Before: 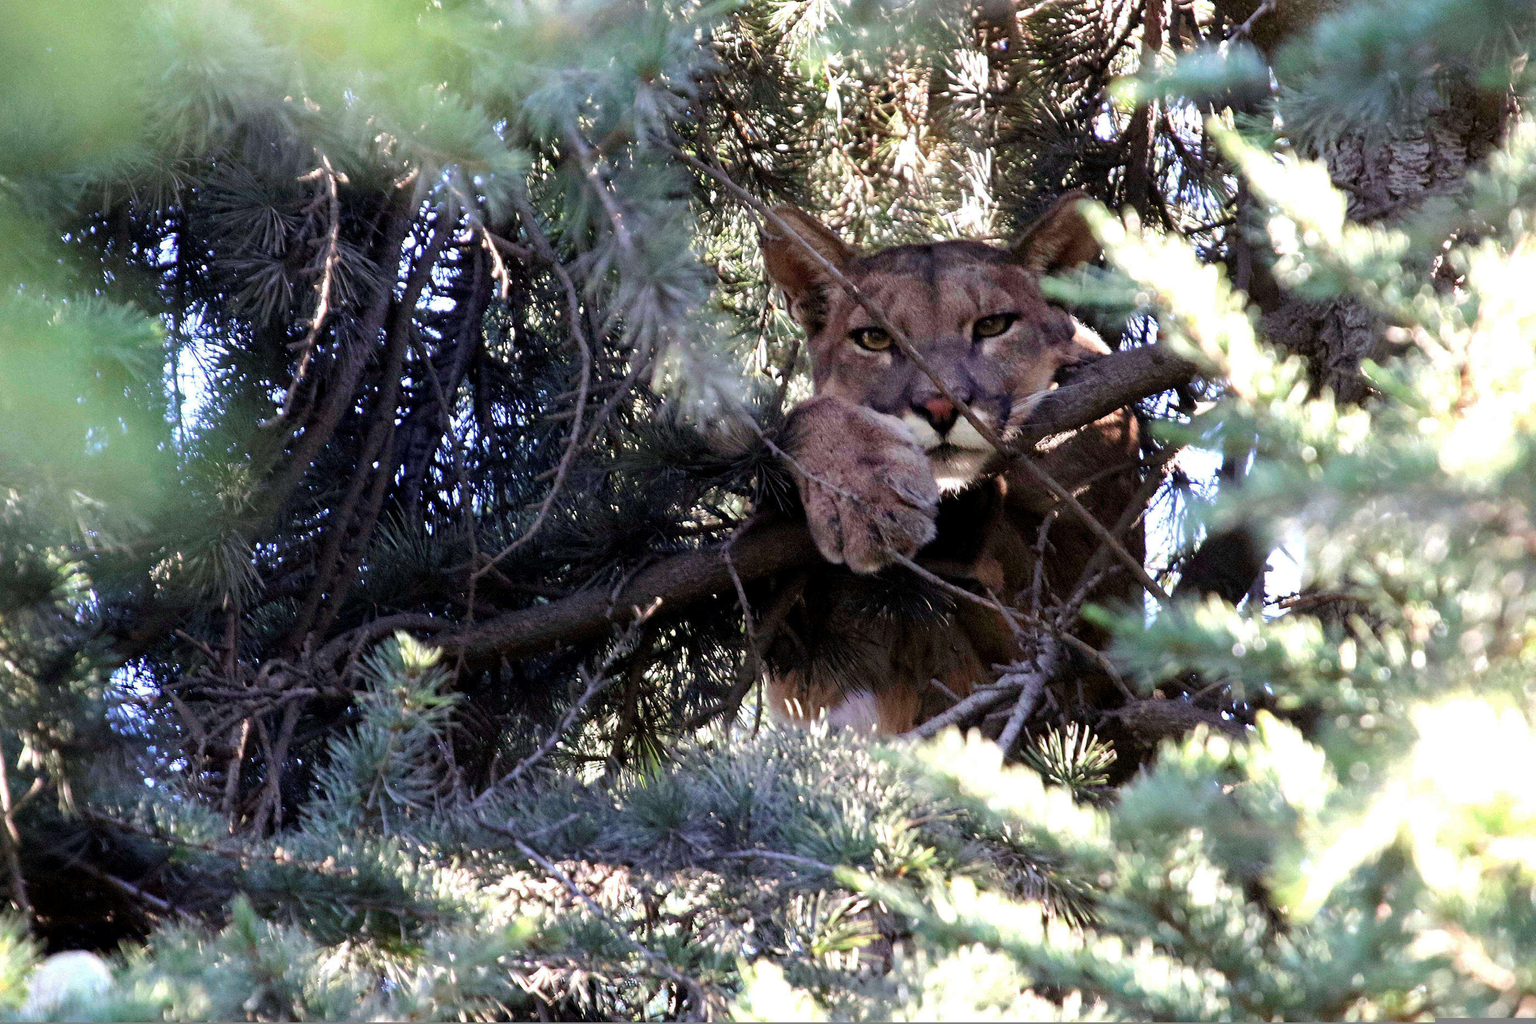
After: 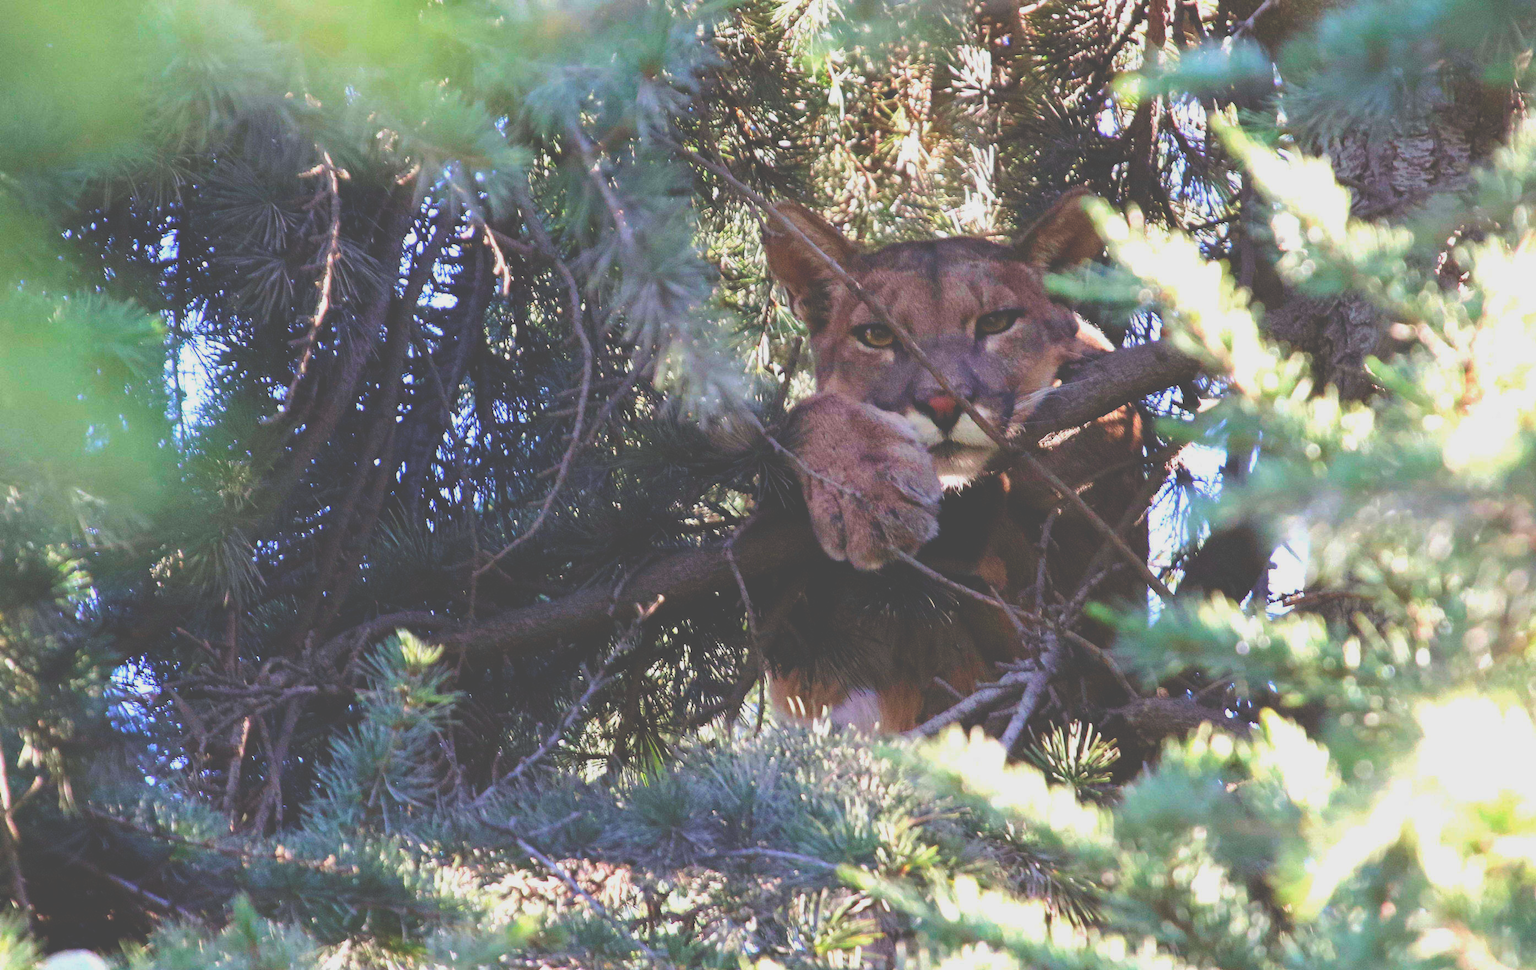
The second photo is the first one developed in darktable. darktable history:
crop: top 0.458%, right 0.266%, bottom 5.024%
exposure: black level correction -0.041, exposure 0.061 EV, compensate highlight preservation false
contrast brightness saturation: contrast -0.178, saturation 0.19
velvia: strength 15.25%
